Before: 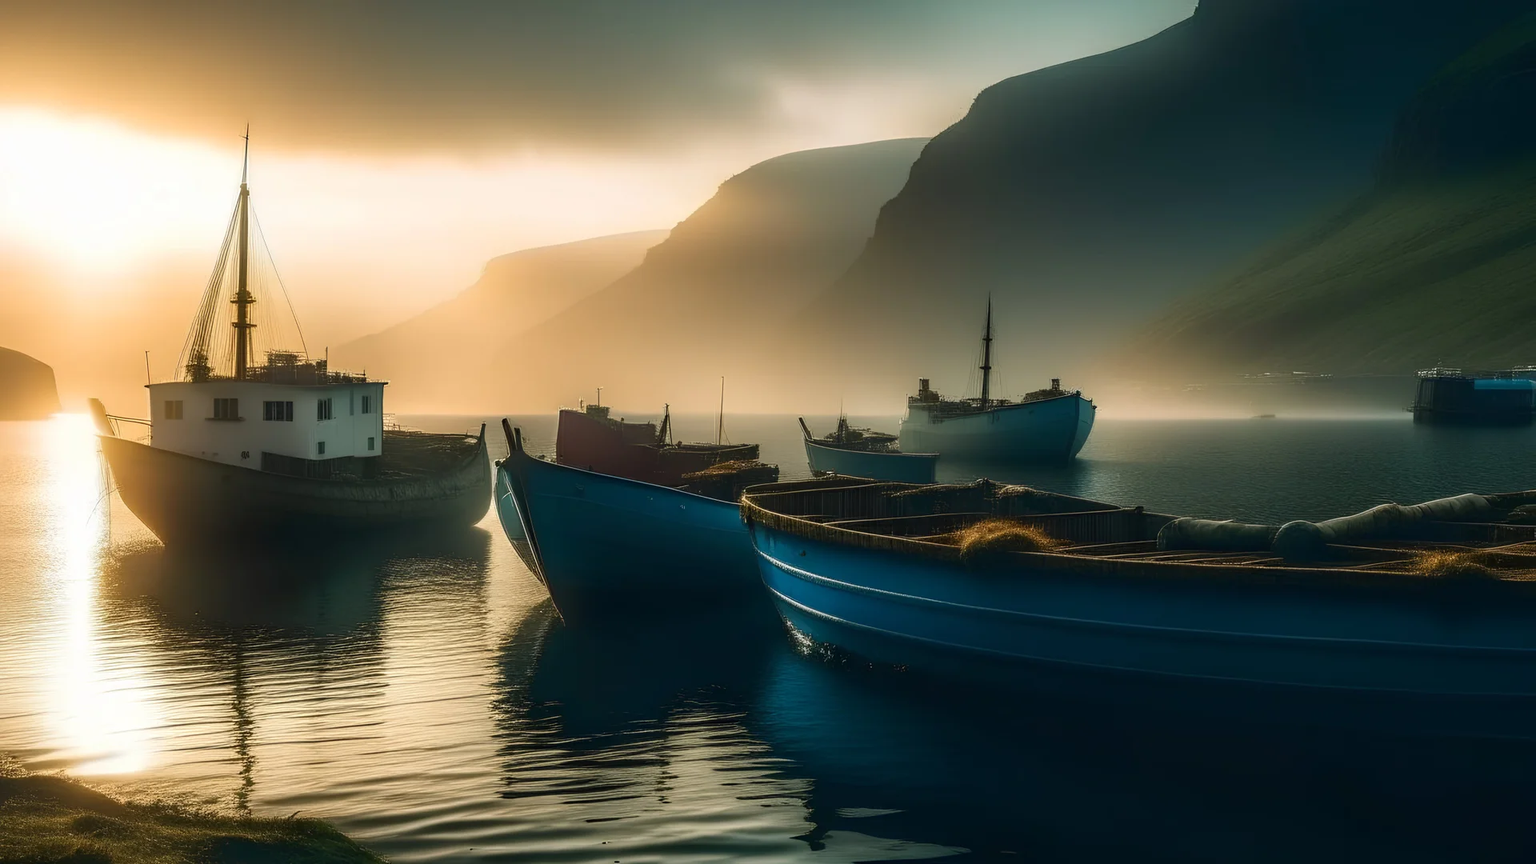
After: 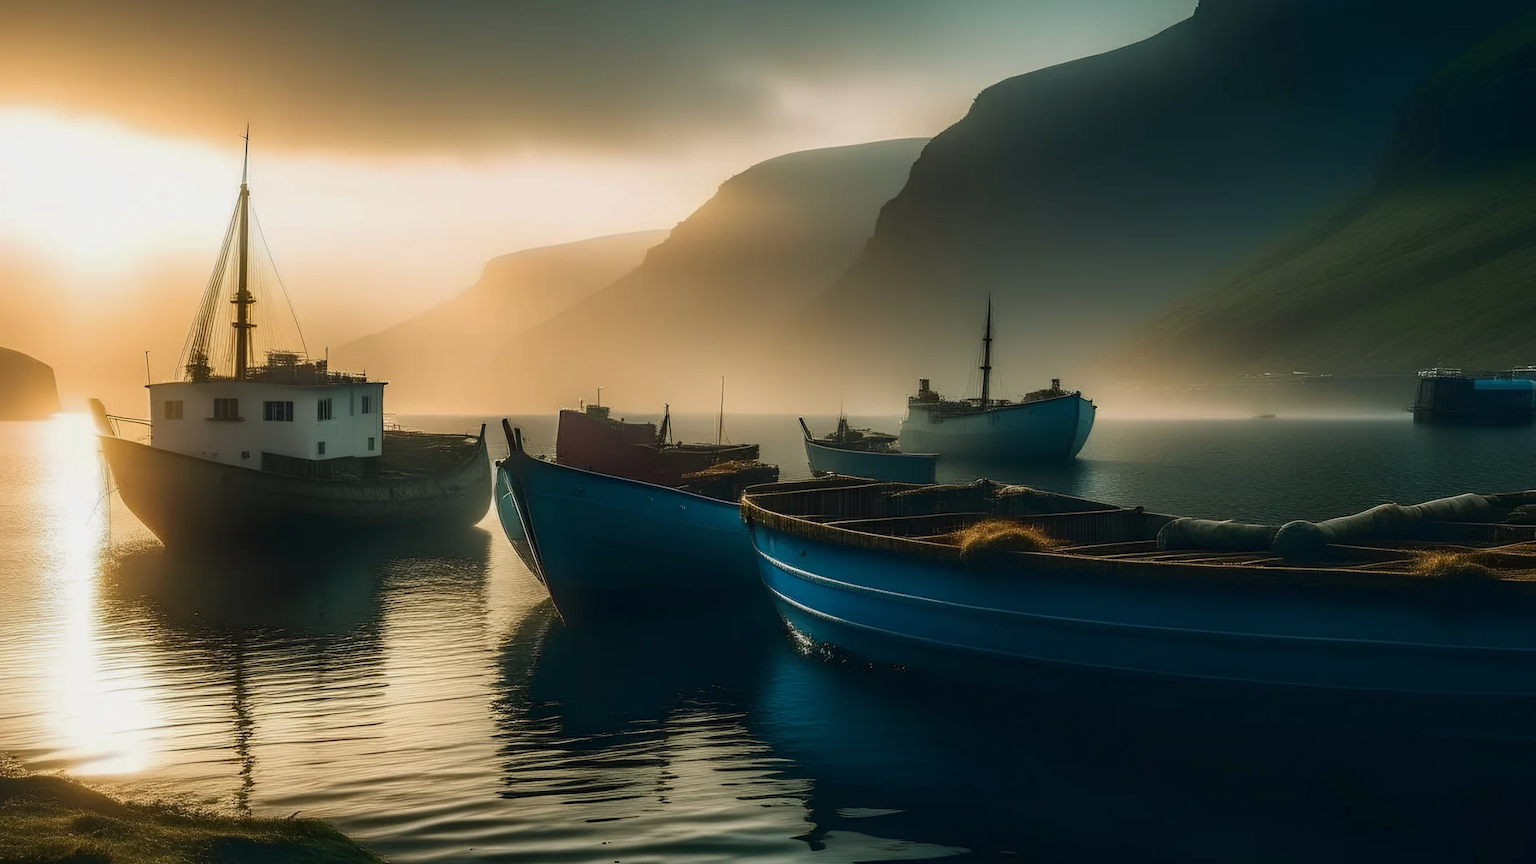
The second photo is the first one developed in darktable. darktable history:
exposure: exposure -0.212 EV, compensate exposure bias true, compensate highlight preservation false
